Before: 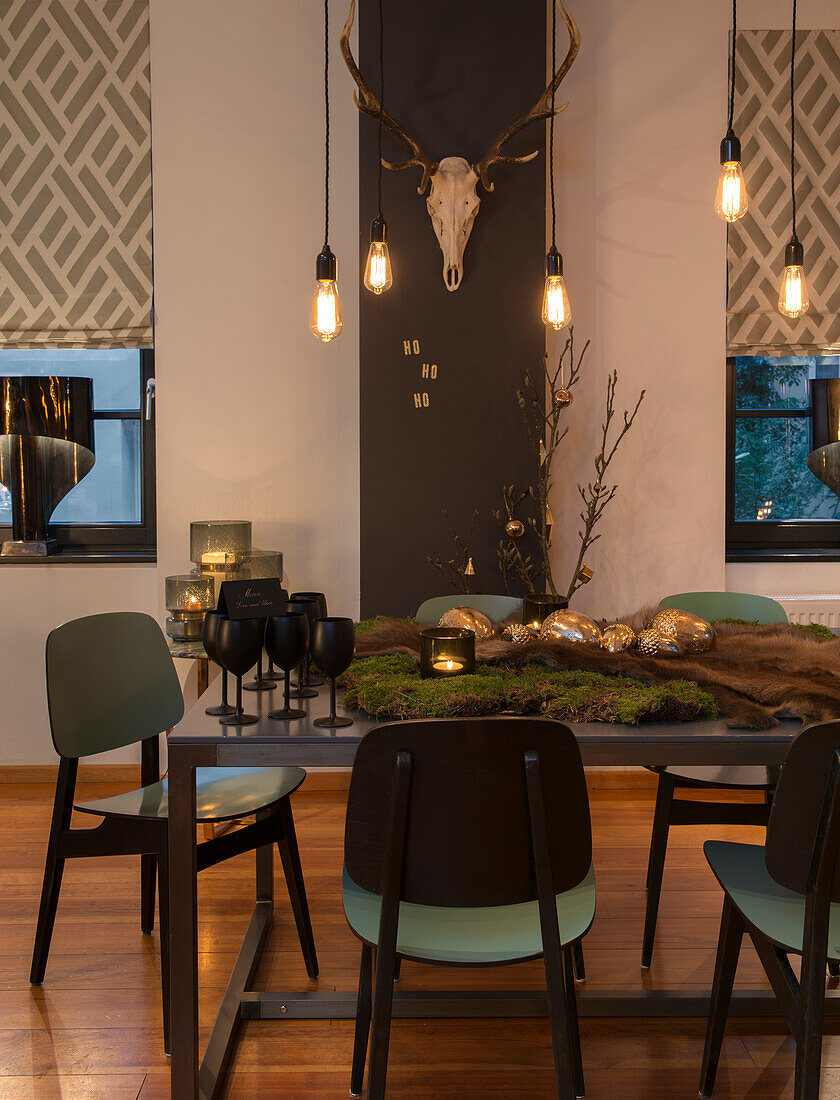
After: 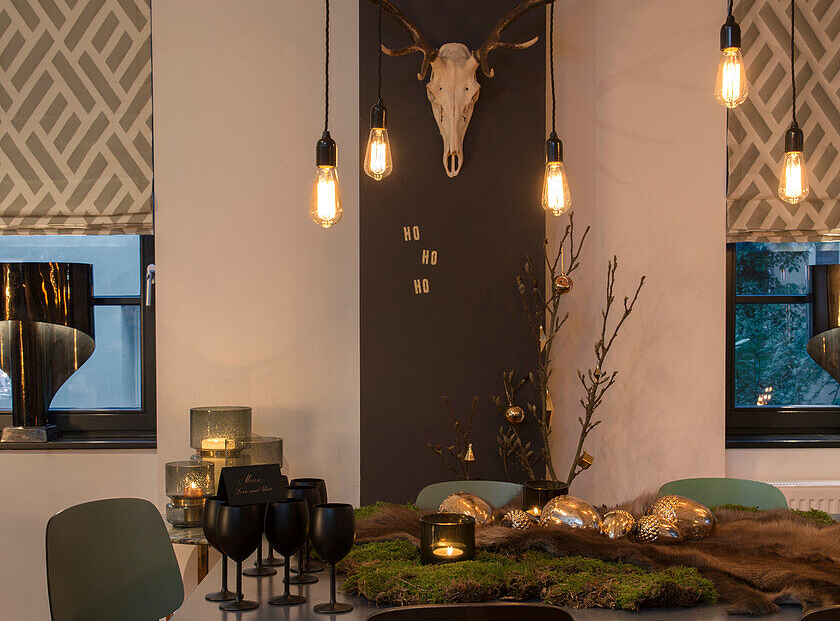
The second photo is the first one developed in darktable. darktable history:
local contrast: mode bilateral grid, contrast 100, coarseness 100, detail 108%, midtone range 0.2
crop and rotate: top 10.41%, bottom 33.093%
